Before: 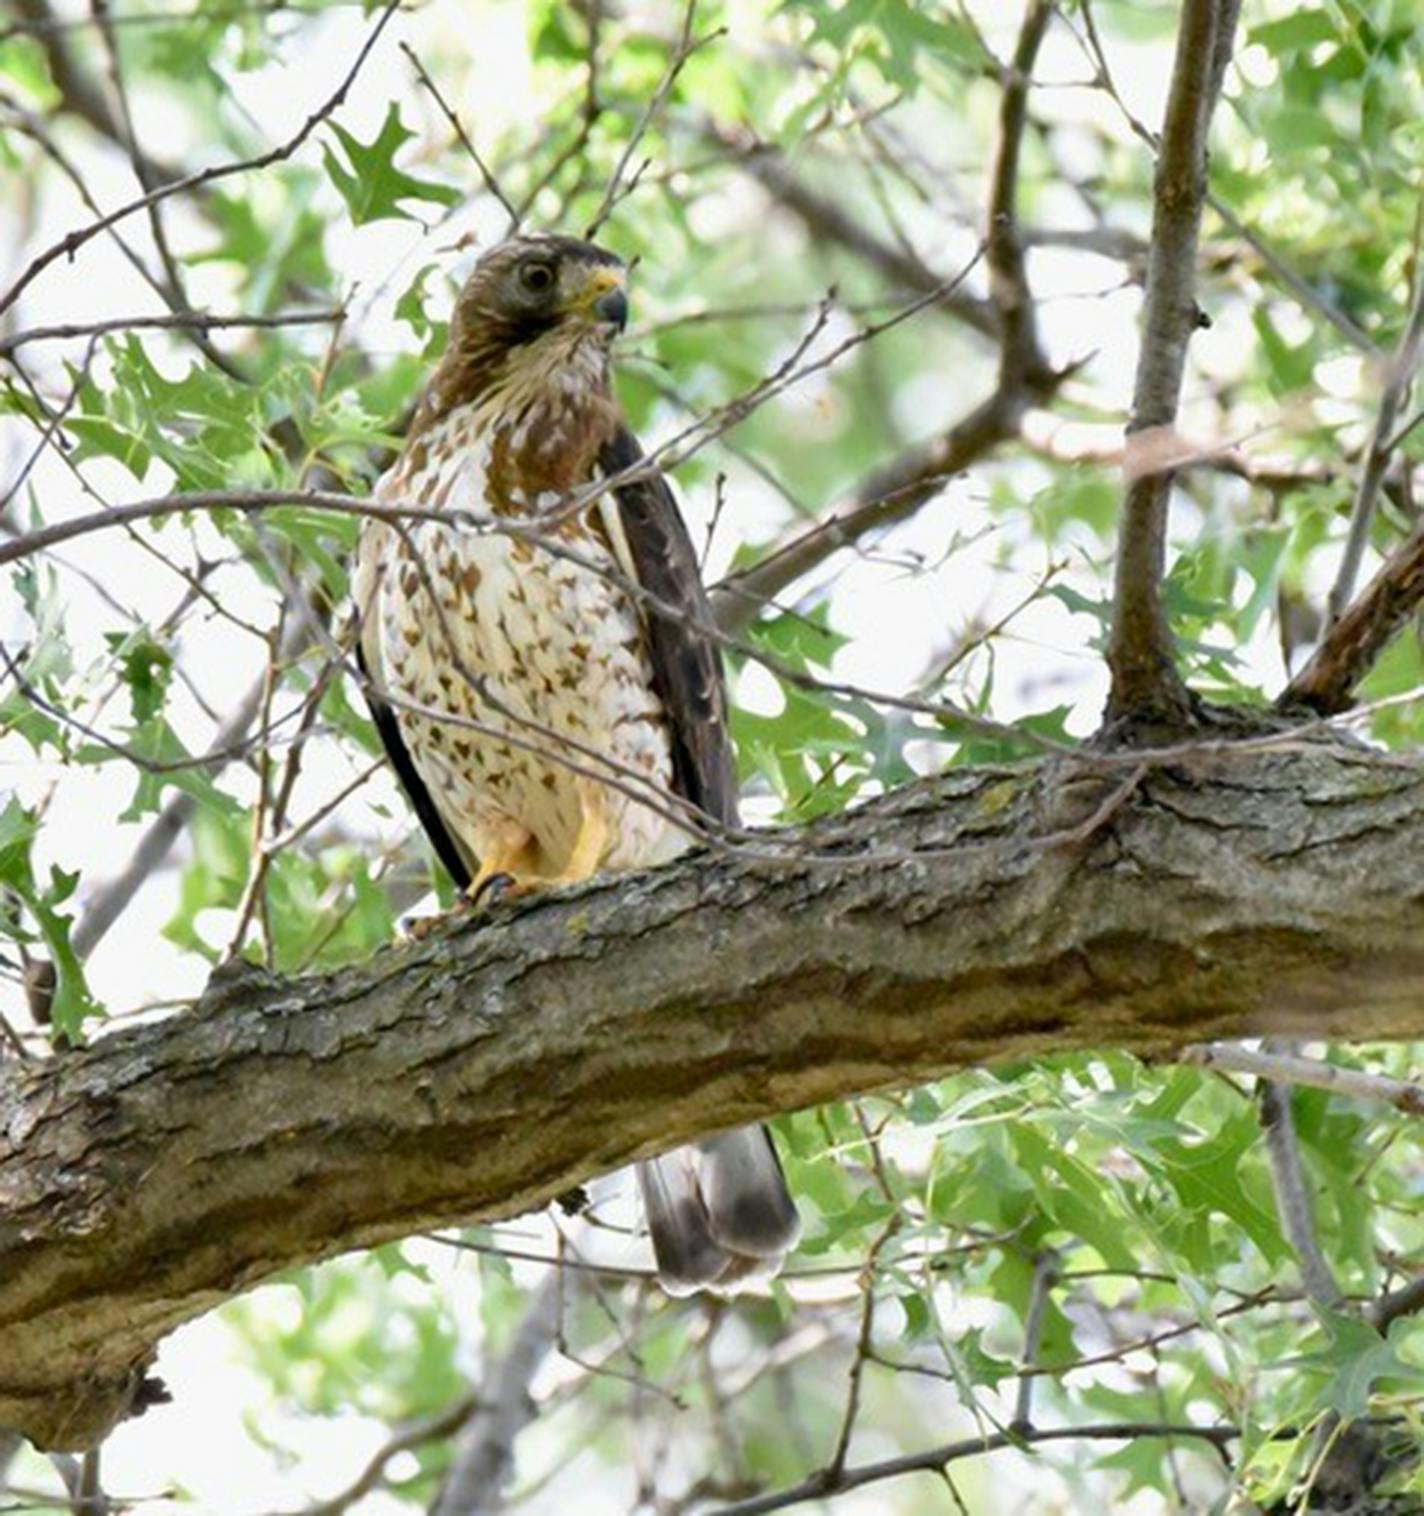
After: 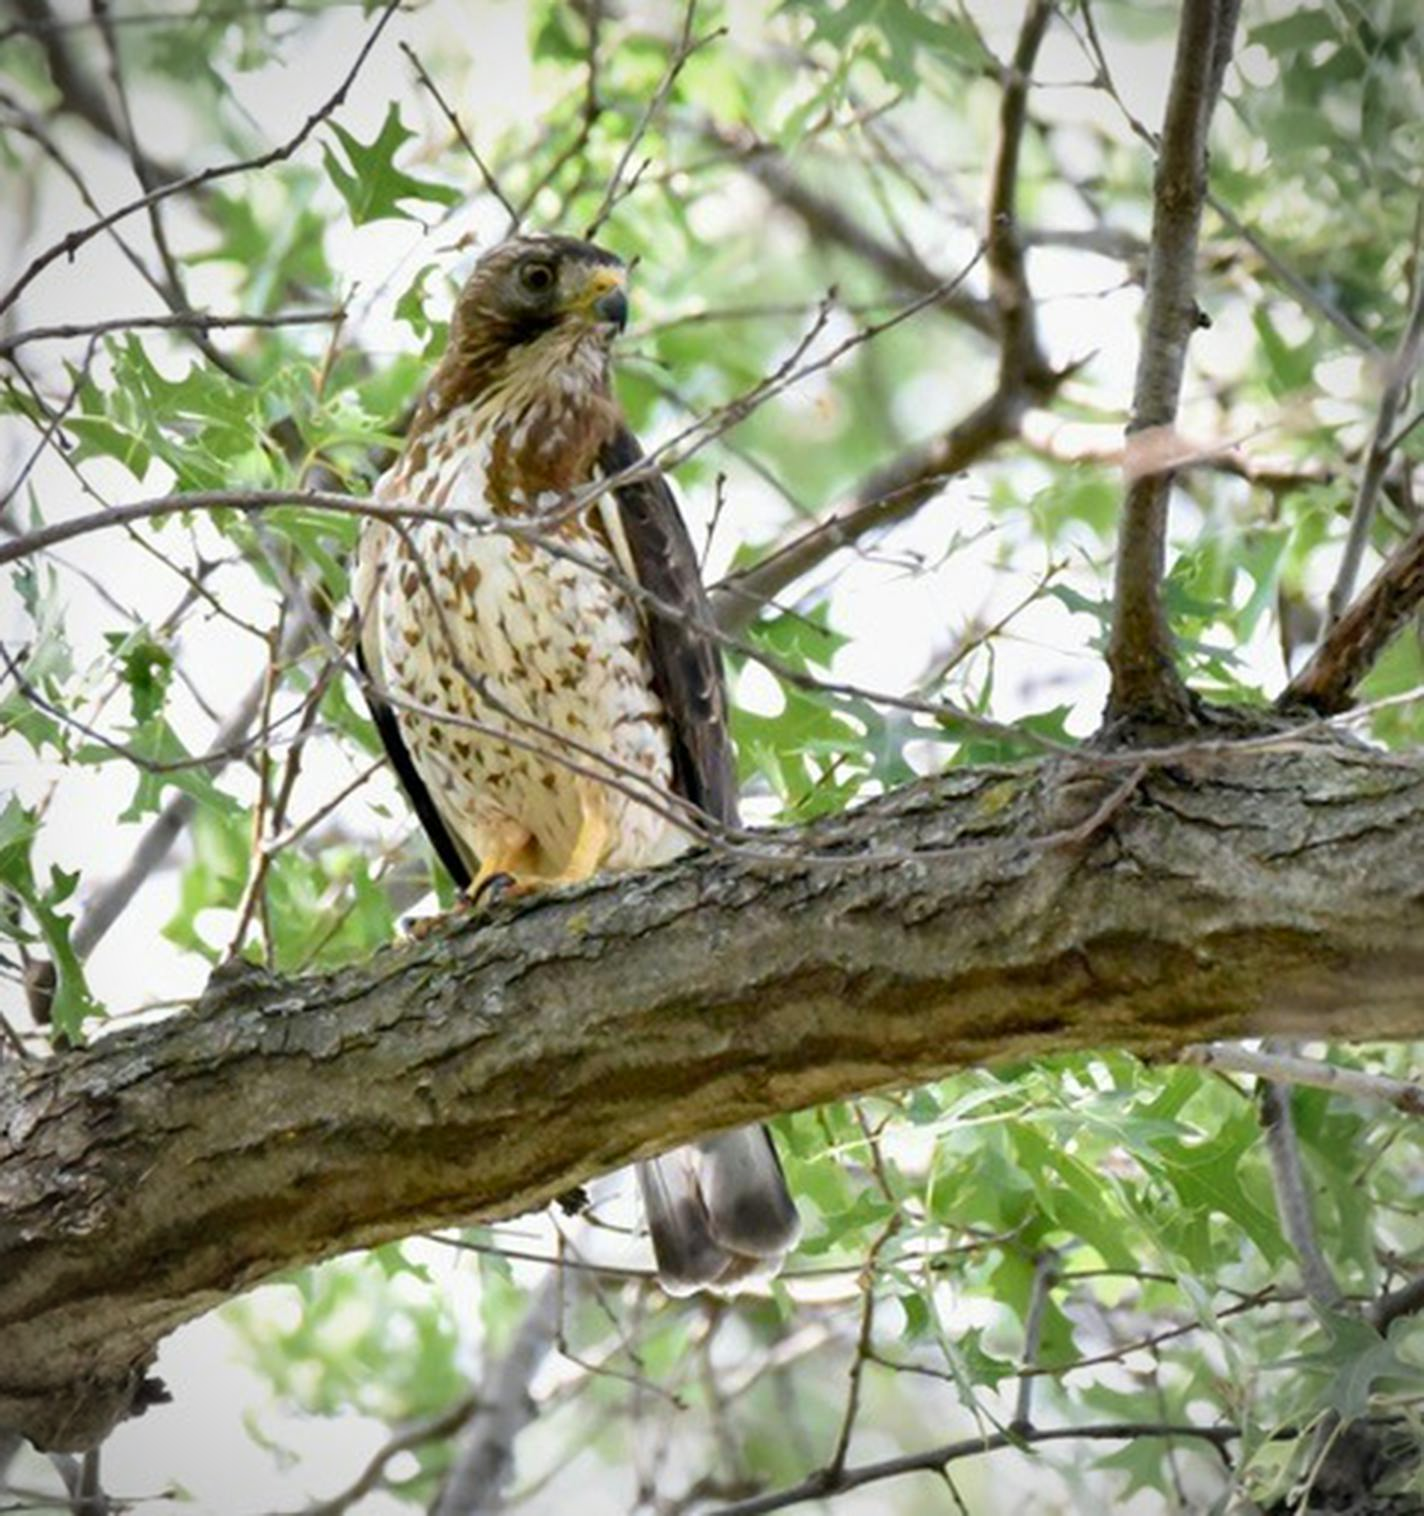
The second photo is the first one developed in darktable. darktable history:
tone equalizer: on, module defaults
vignetting: on, module defaults
